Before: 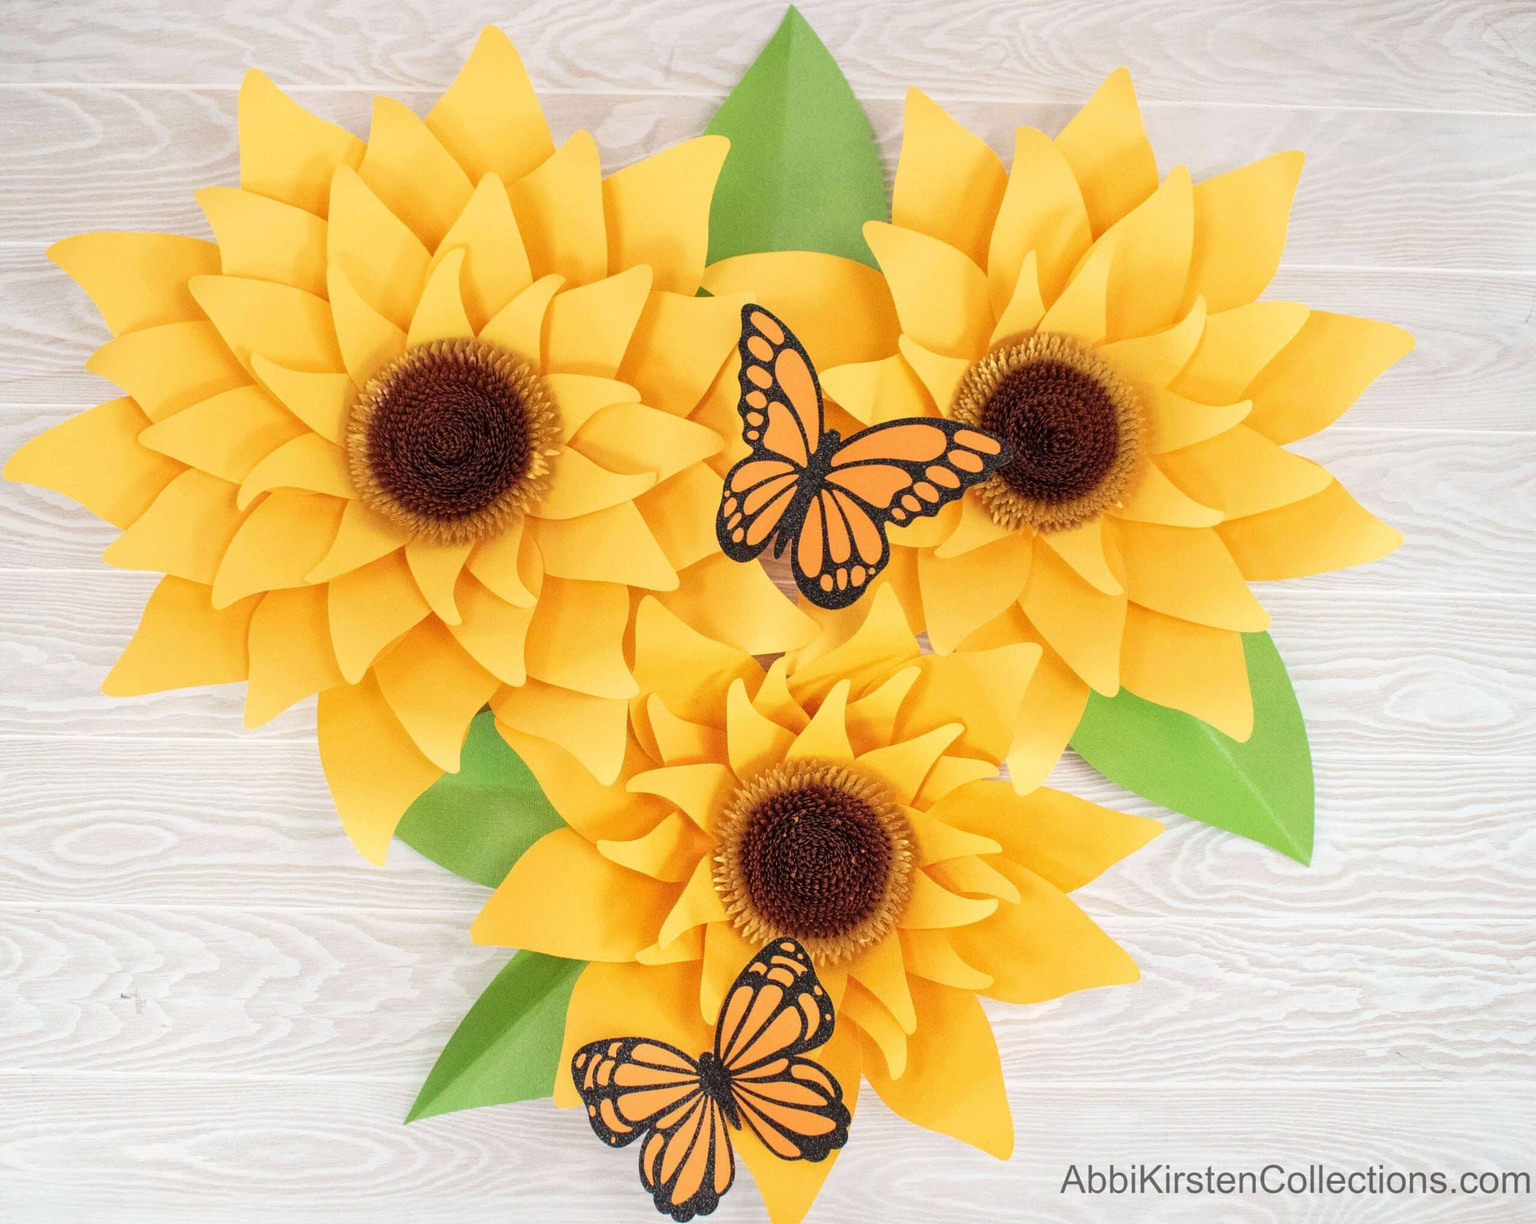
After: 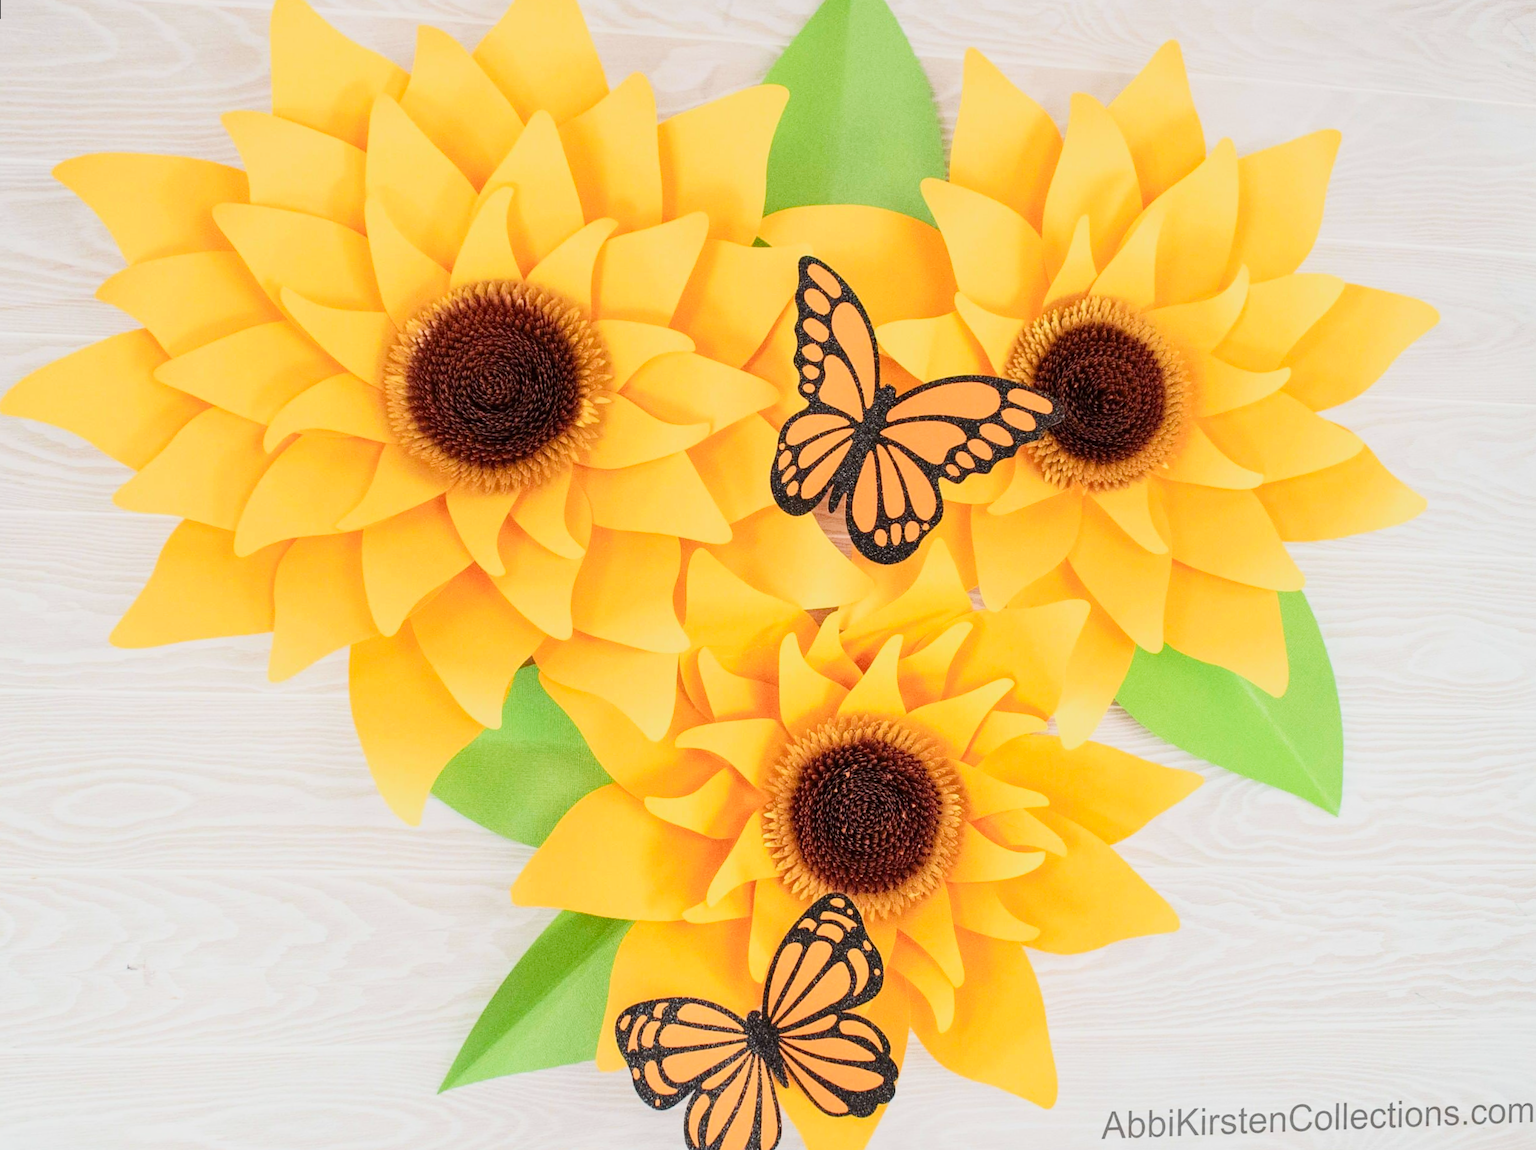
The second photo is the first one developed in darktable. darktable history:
contrast brightness saturation: contrast 0.14
color zones: curves: ch1 [(0.25, 0.61) (0.75, 0.248)]
exposure: exposure 0.6 EV, compensate highlight preservation false
rotate and perspective: rotation 0.679°, lens shift (horizontal) 0.136, crop left 0.009, crop right 0.991, crop top 0.078, crop bottom 0.95
filmic rgb: black relative exposure -16 EV, white relative exposure 4.97 EV, hardness 6.25
